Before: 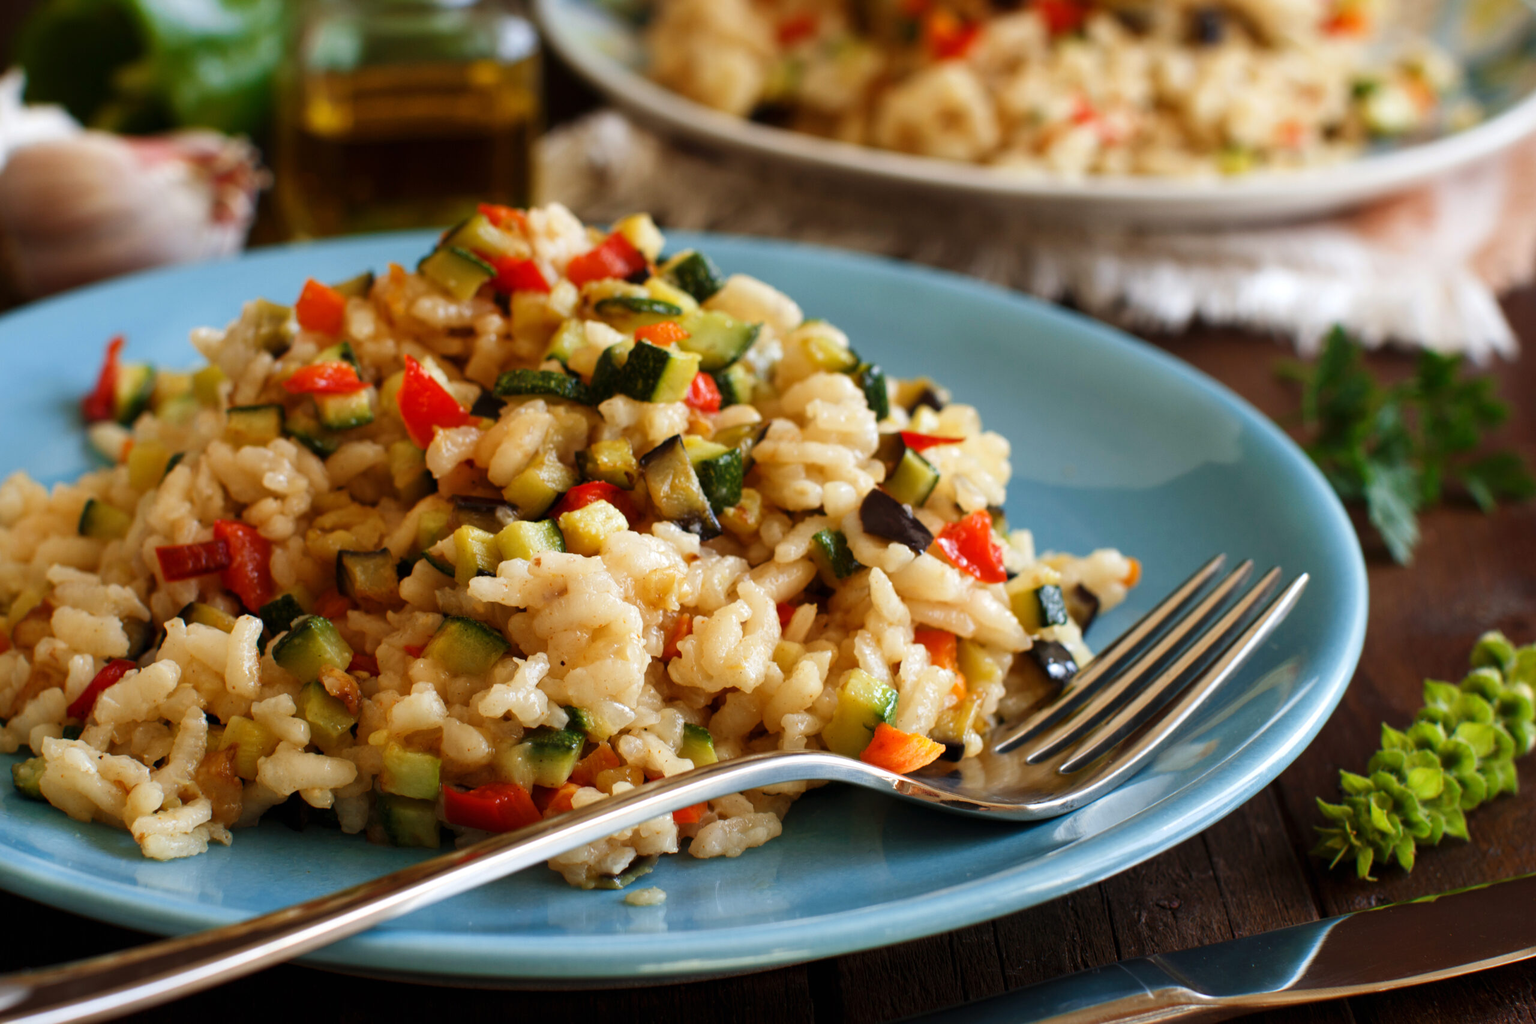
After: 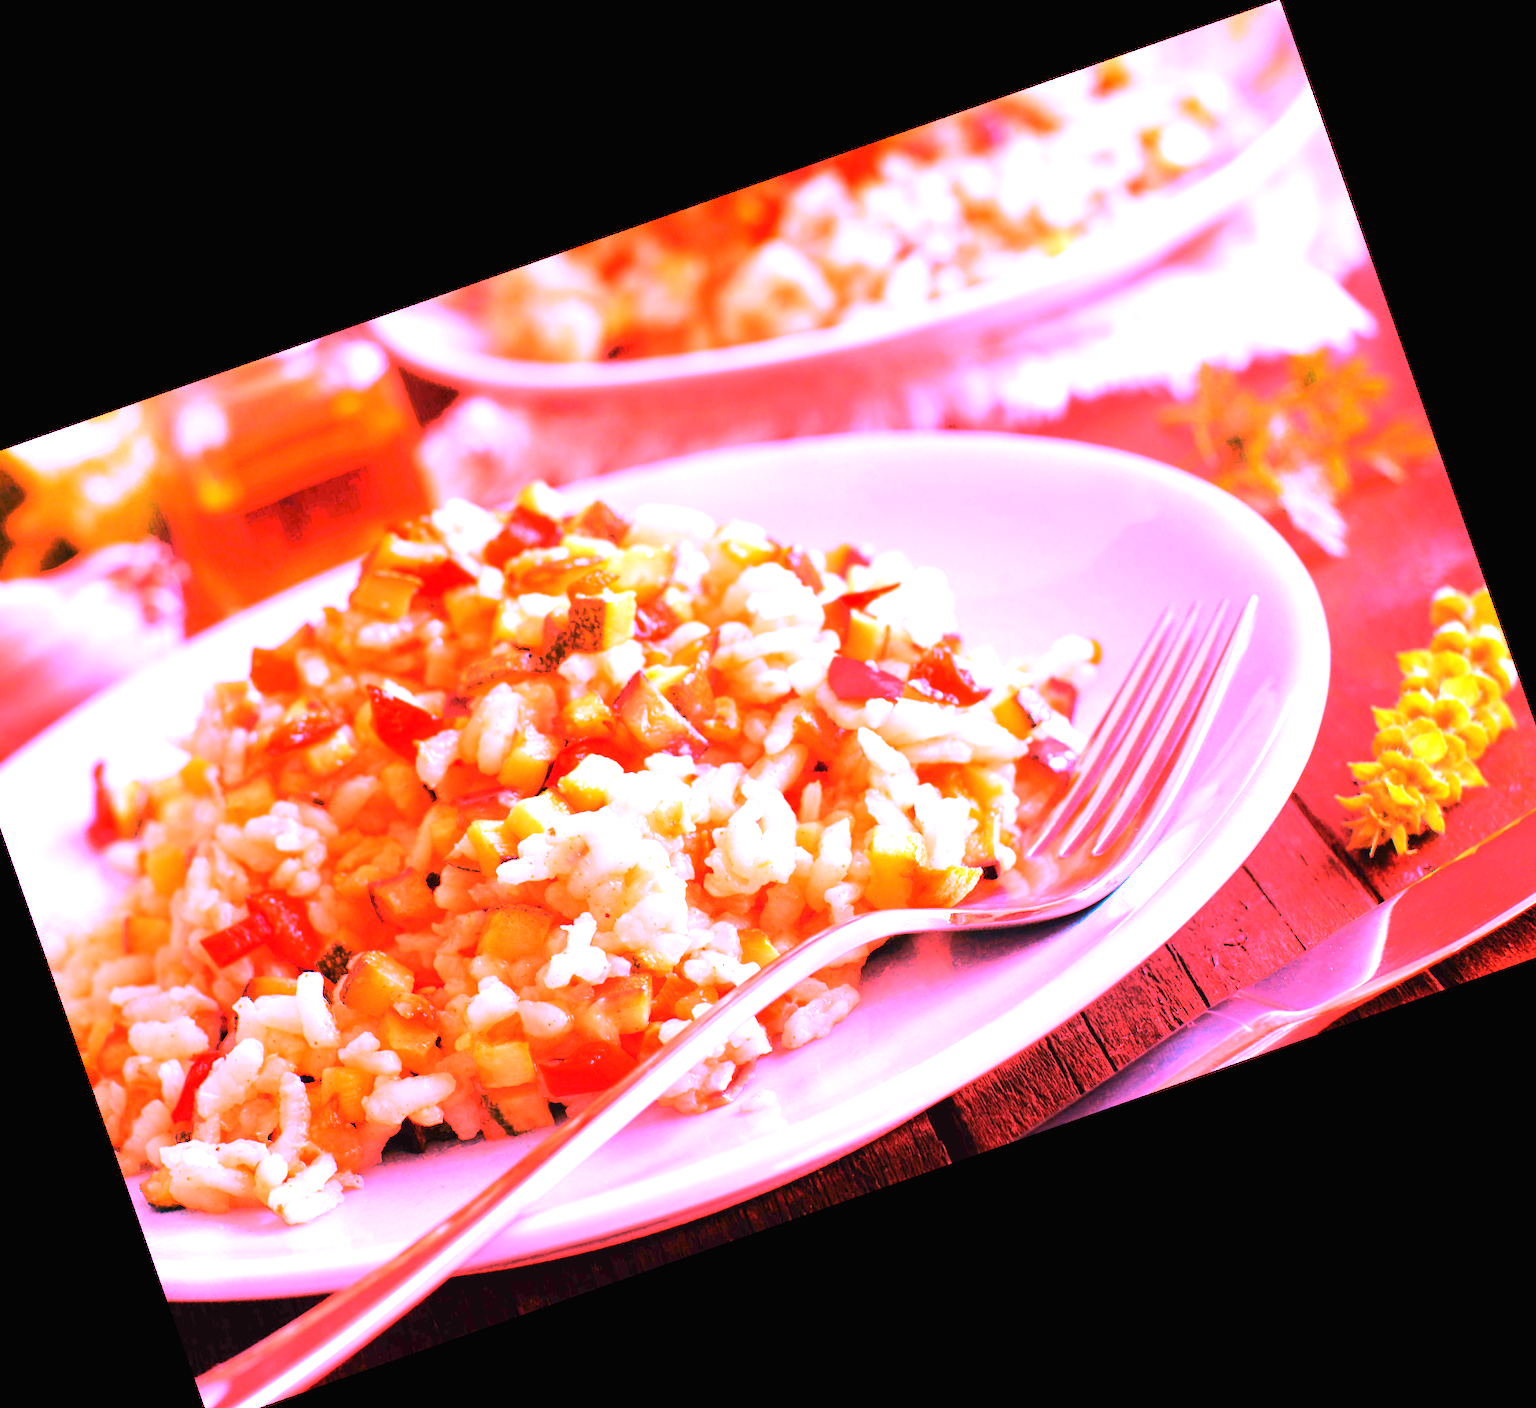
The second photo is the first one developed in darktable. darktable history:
crop and rotate: angle 19.43°, left 6.812%, right 4.125%, bottom 1.087%
rgb curve: curves: ch0 [(0, 0) (0.284, 0.292) (0.505, 0.644) (1, 1)], compensate middle gray true
exposure: black level correction 0, exposure 2.327 EV, compensate exposure bias true, compensate highlight preservation false
white balance: red 4.26, blue 1.802
